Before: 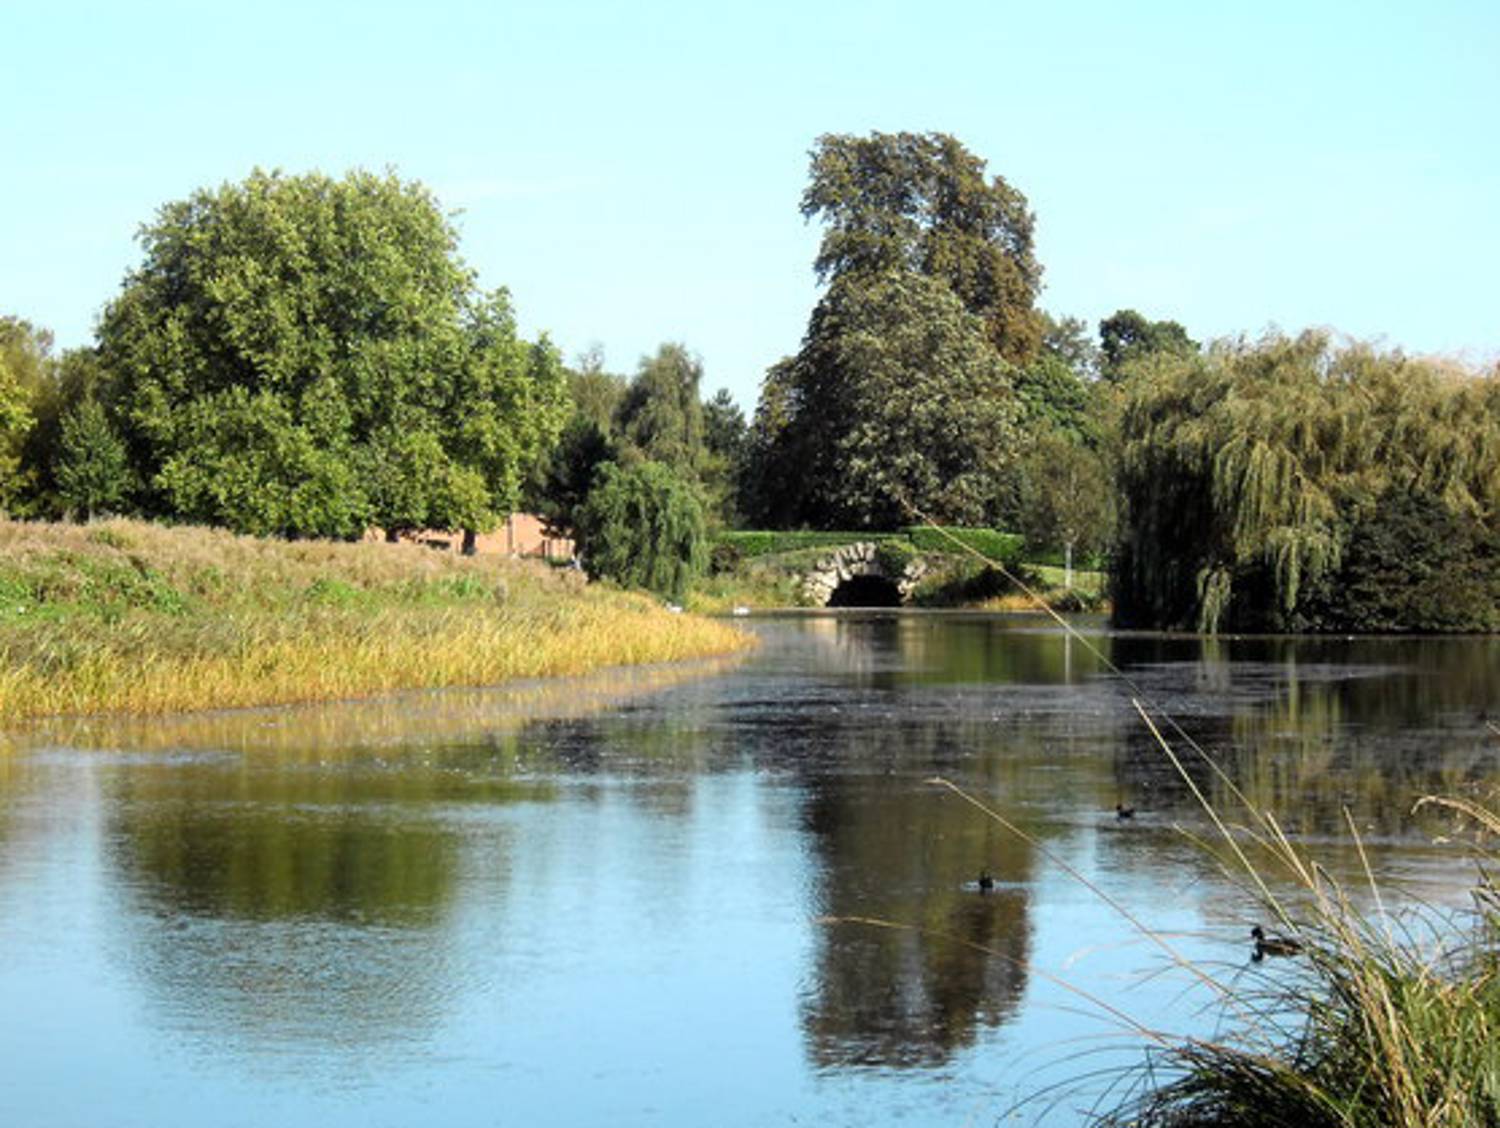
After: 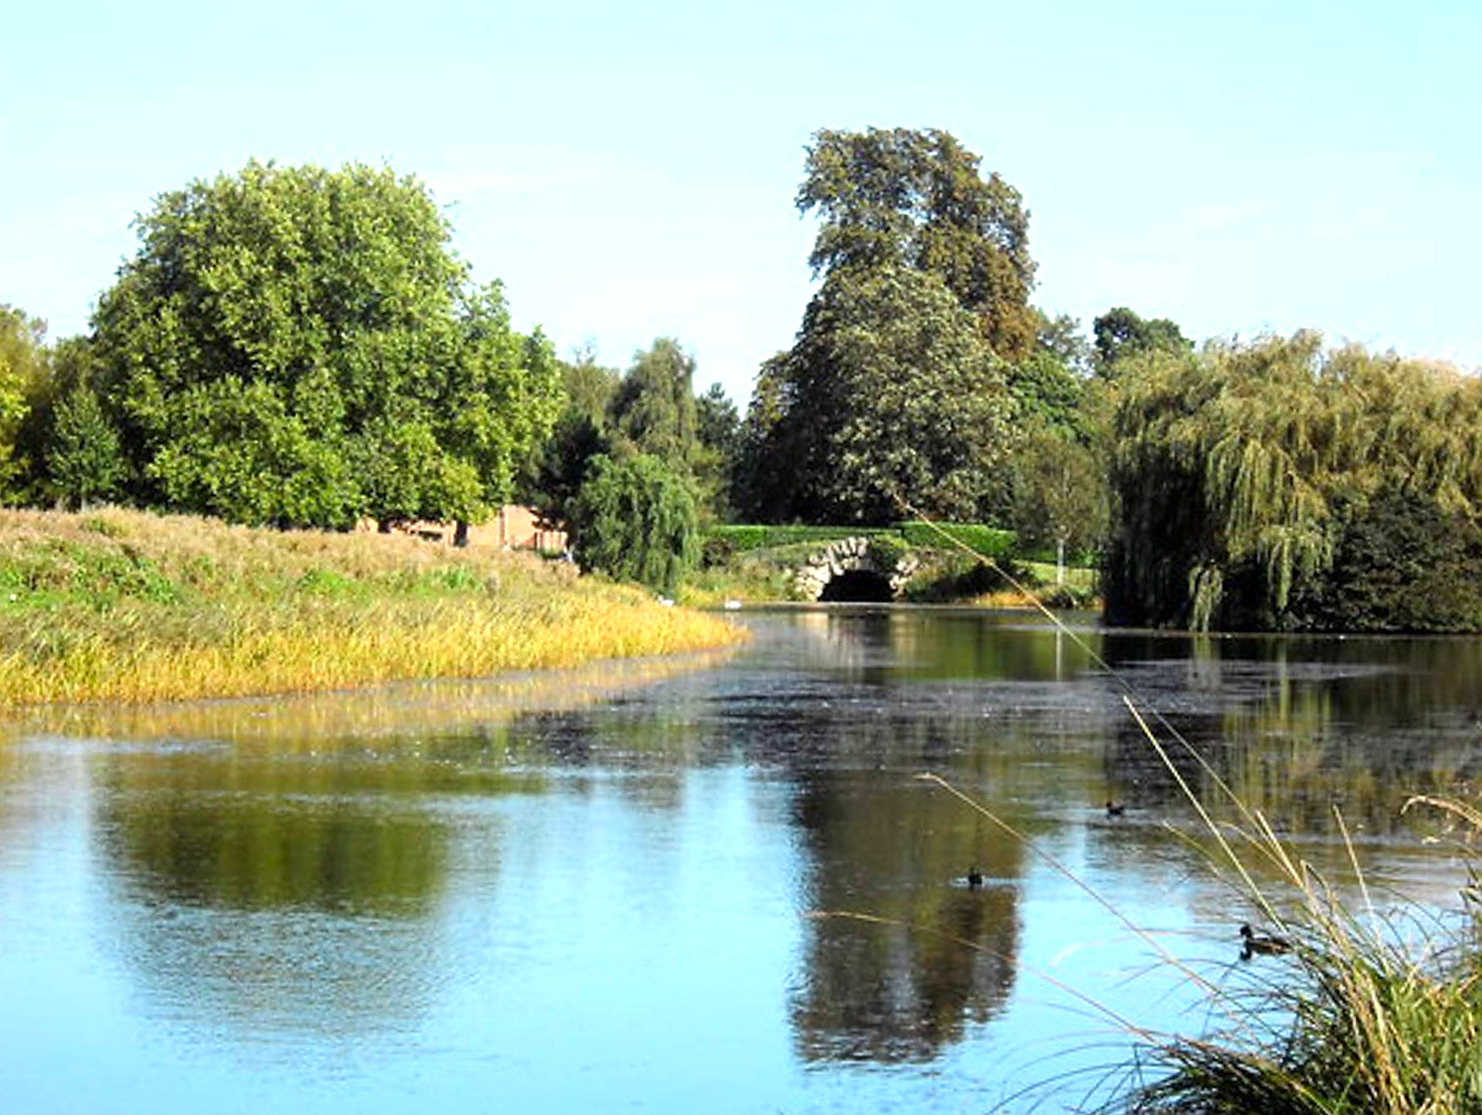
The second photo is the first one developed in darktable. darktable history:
white balance: red 0.988, blue 1.017
crop and rotate: angle -0.5°
sharpen: radius 1.864, amount 0.398, threshold 1.271
exposure: exposure 0.375 EV, compensate highlight preservation false
contrast brightness saturation: contrast 0.04, saturation 0.16
